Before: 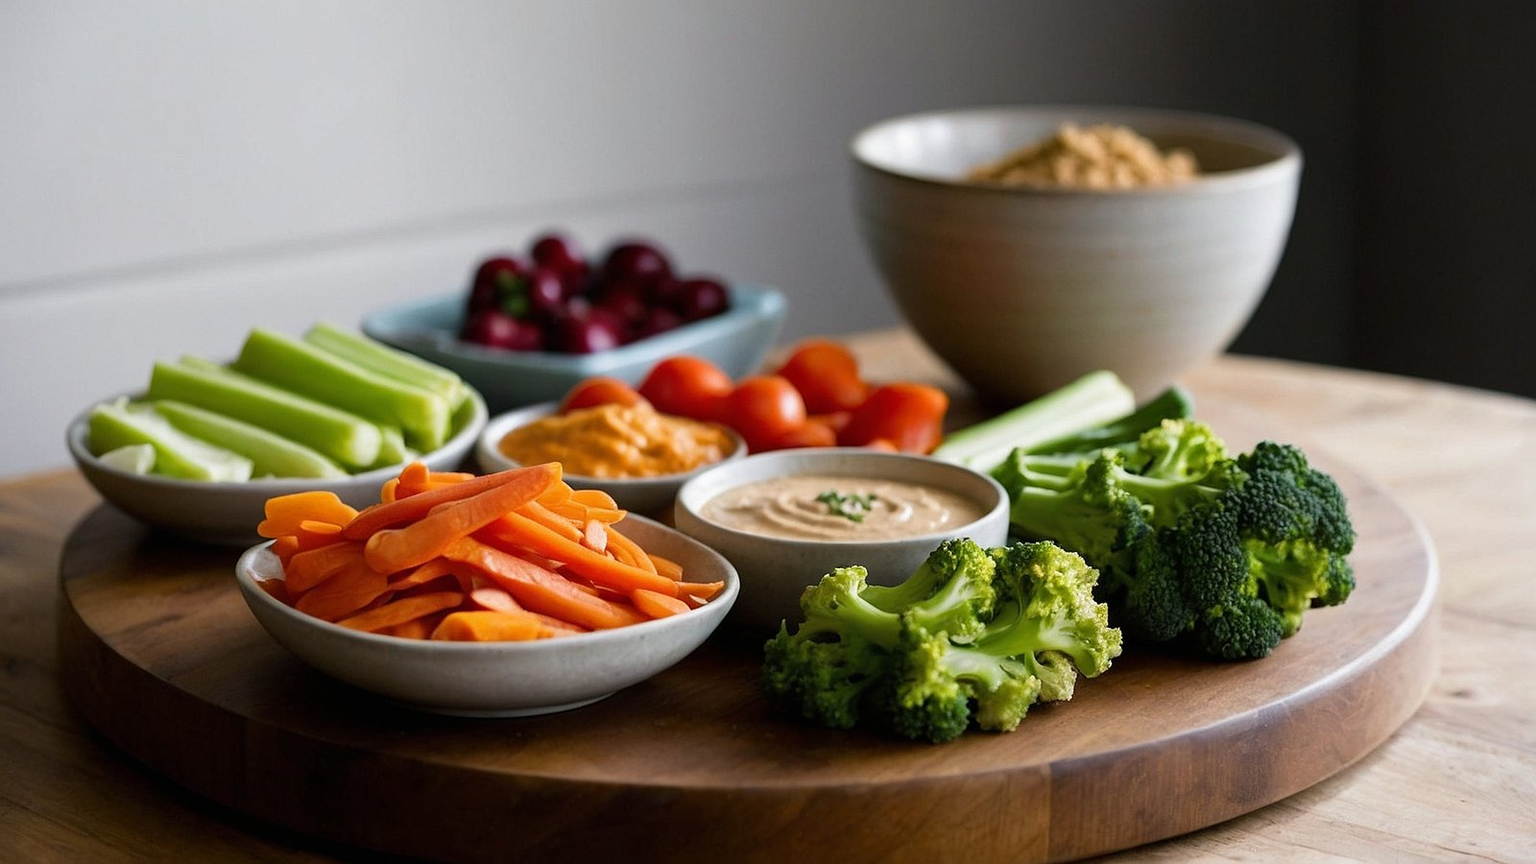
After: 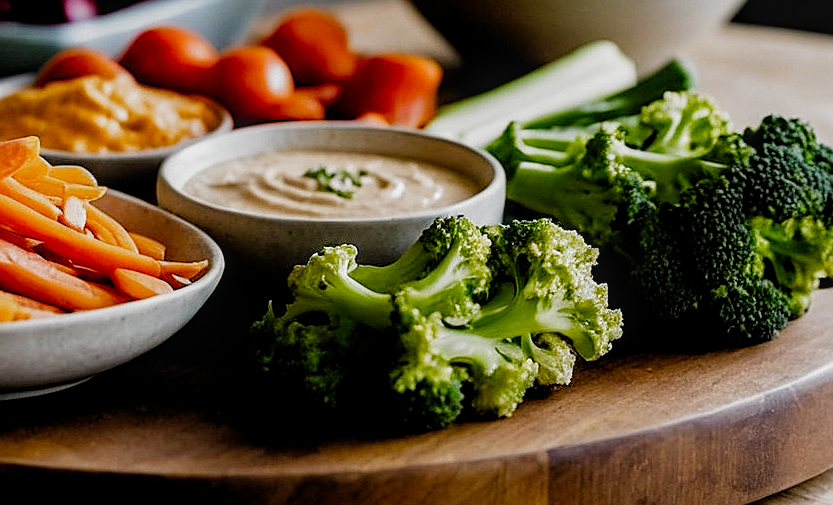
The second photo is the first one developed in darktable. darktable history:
sharpen: on, module defaults
crop: left 34.139%, top 38.441%, right 13.77%, bottom 5.339%
local contrast: on, module defaults
filmic rgb: black relative exposure -4.96 EV, white relative exposure 2.83 EV, hardness 3.71, add noise in highlights 0.001, preserve chrominance no, color science v3 (2019), use custom middle-gray values true, contrast in highlights soft
